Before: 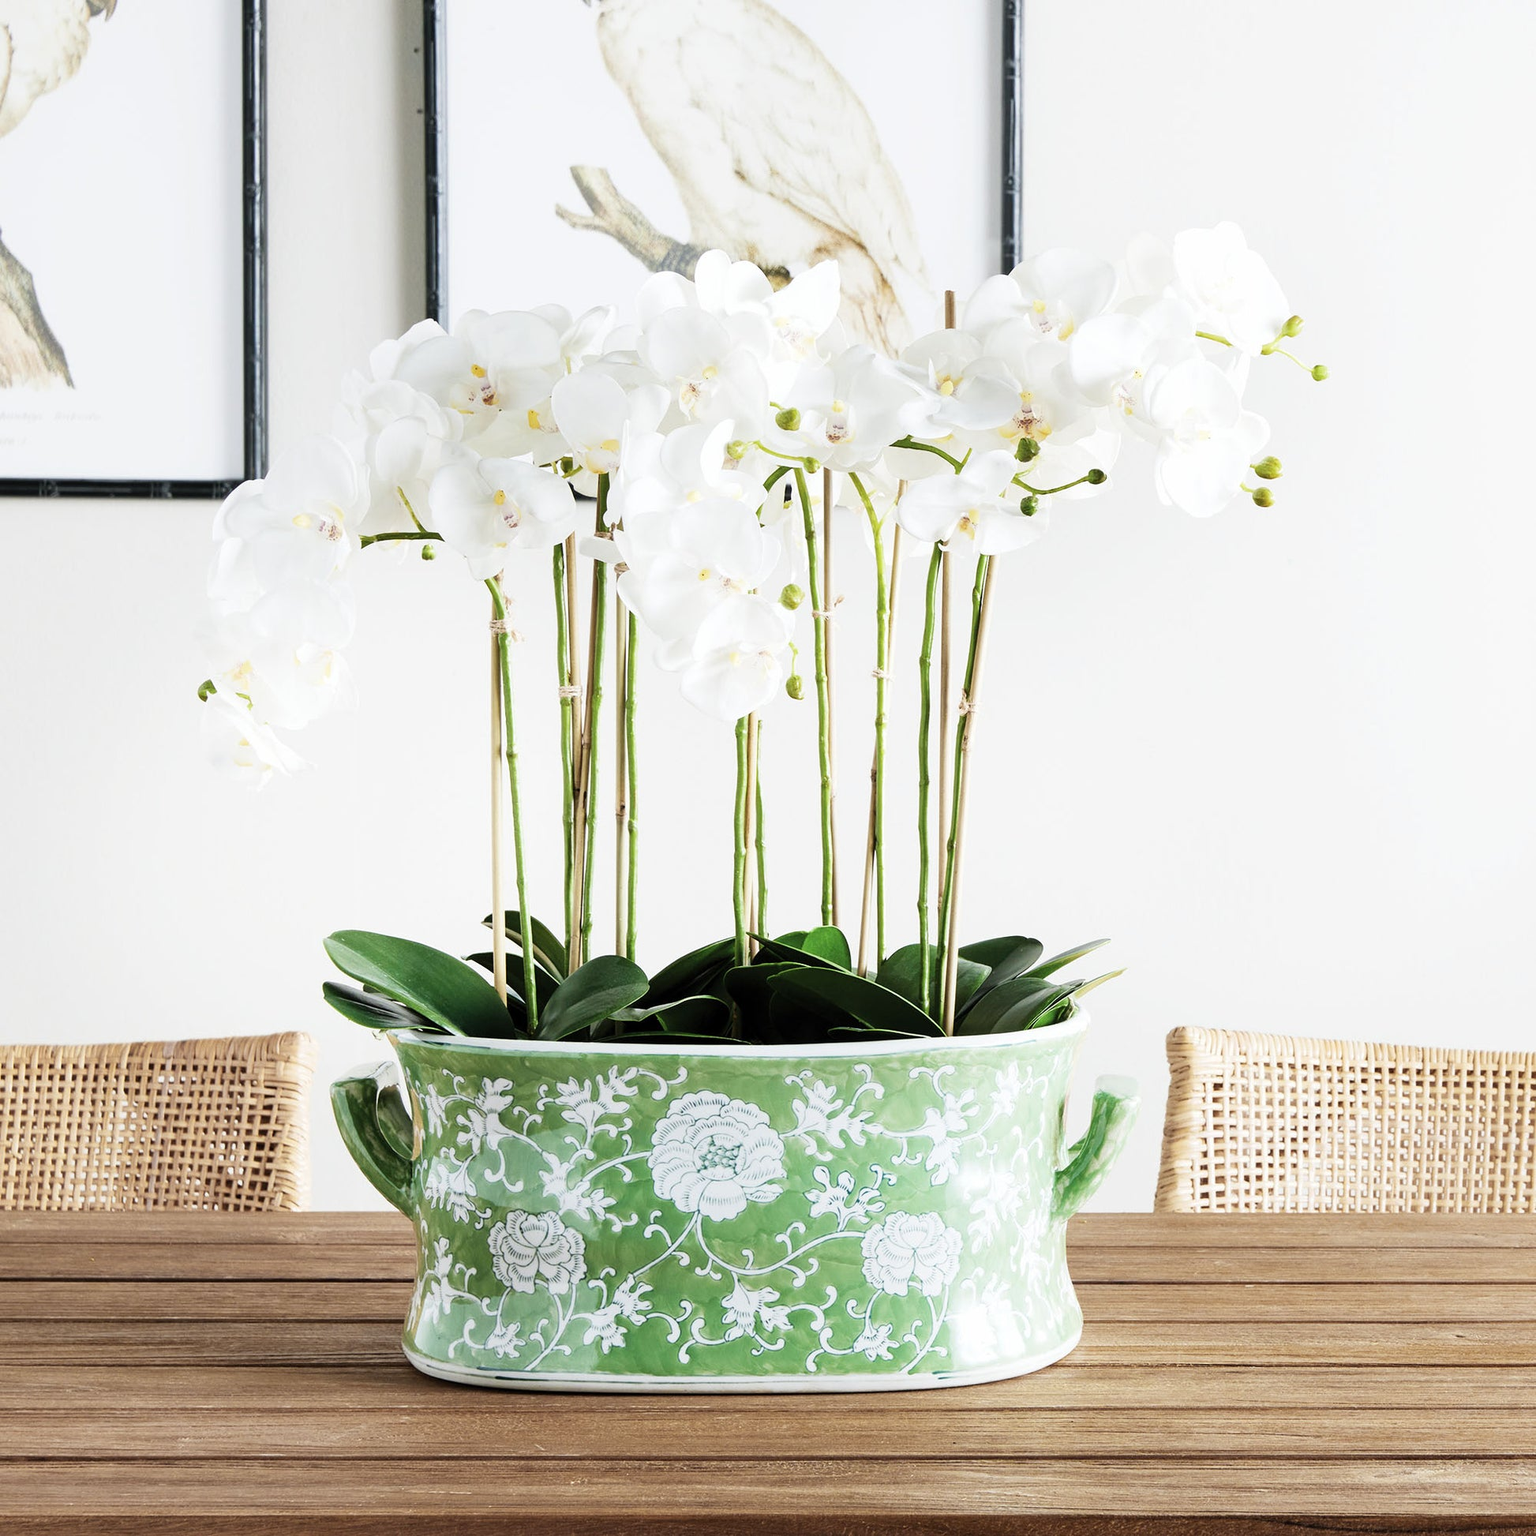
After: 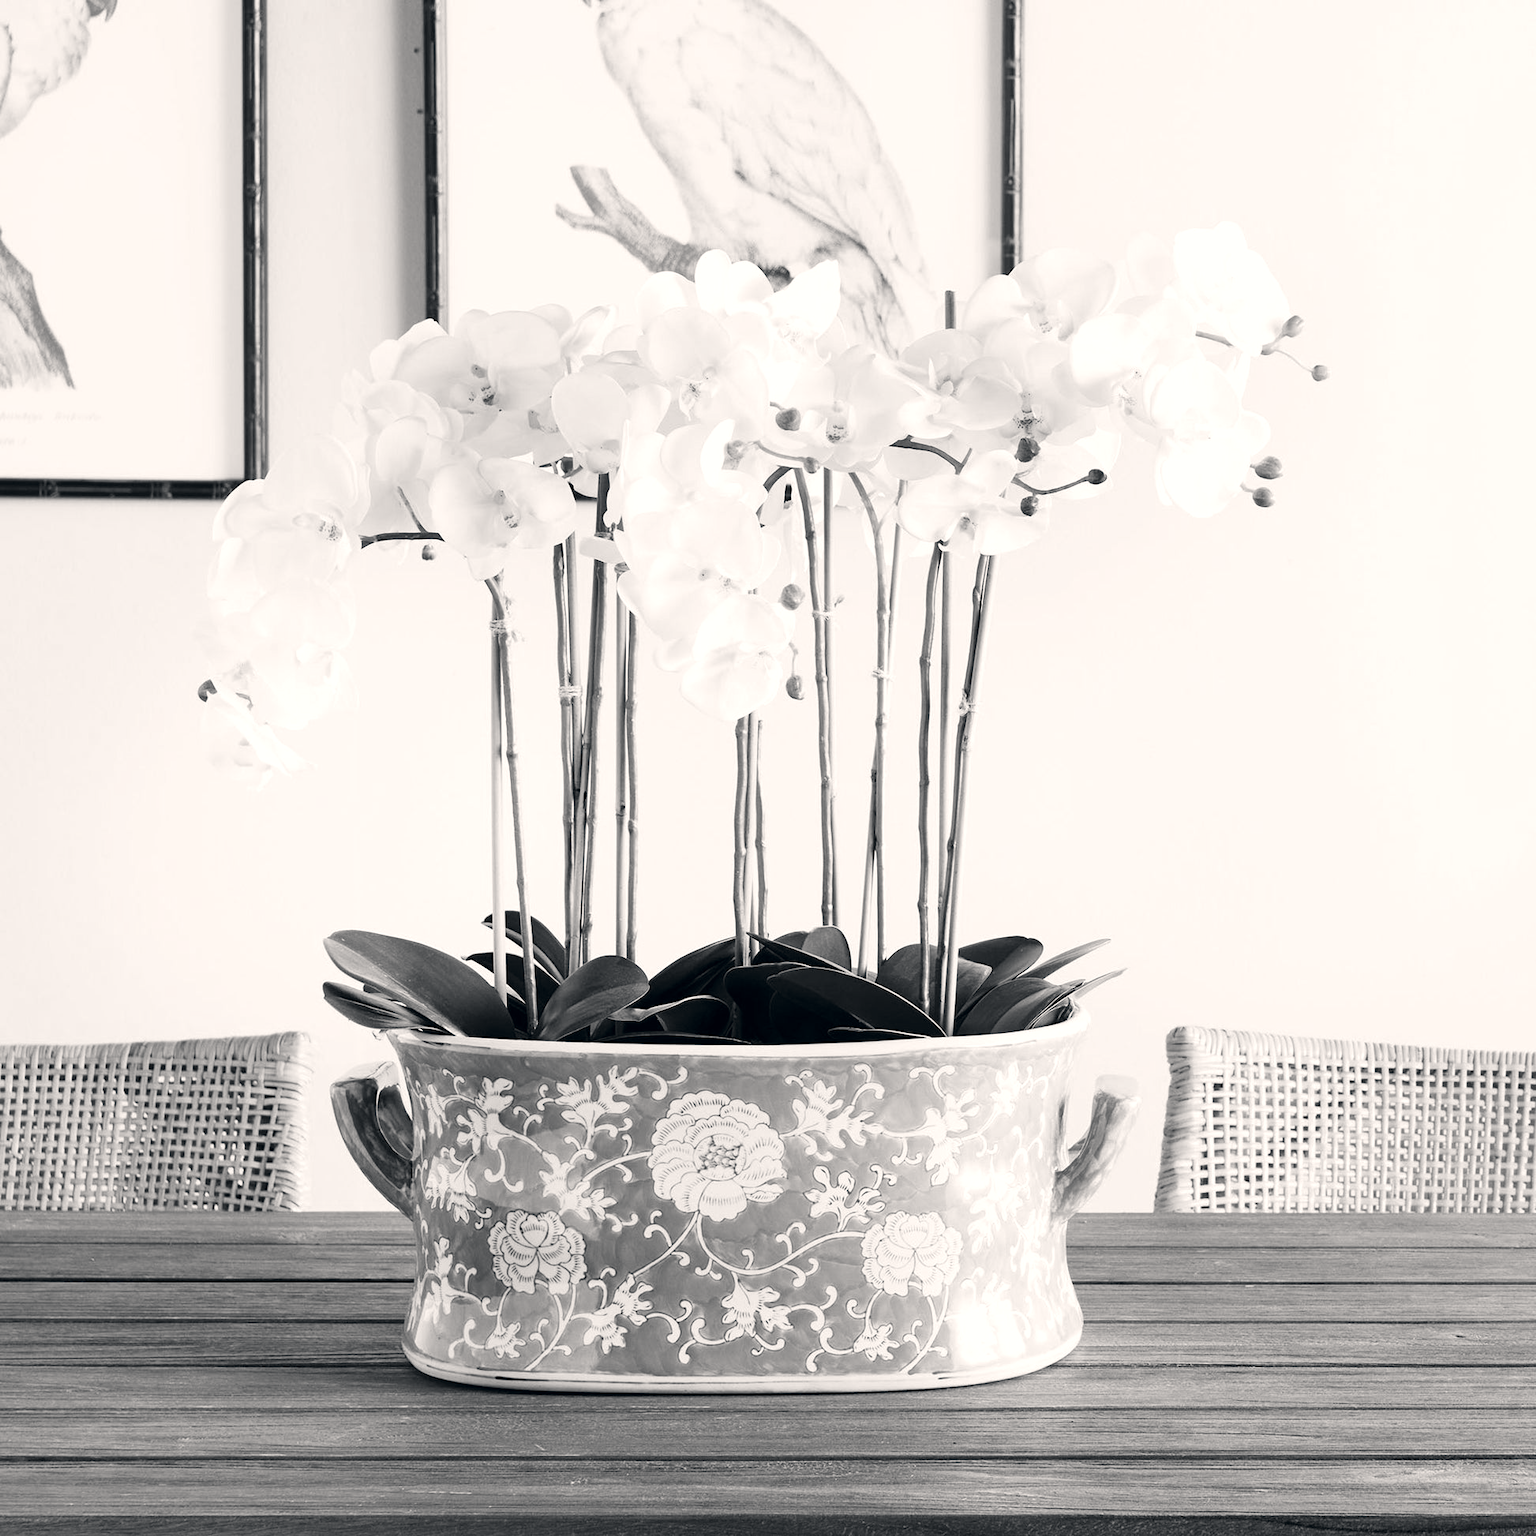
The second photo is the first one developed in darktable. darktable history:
exposure: exposure -0.004 EV, compensate exposure bias true, compensate highlight preservation false
color calibration: output gray [0.28, 0.41, 0.31, 0], gray › normalize channels true, illuminant as shot in camera, x 0.379, y 0.396, temperature 4131.14 K, gamut compression 0
color correction: highlights a* 2.83, highlights b* 5, shadows a* -2.33, shadows b* -4.84, saturation 0.788
